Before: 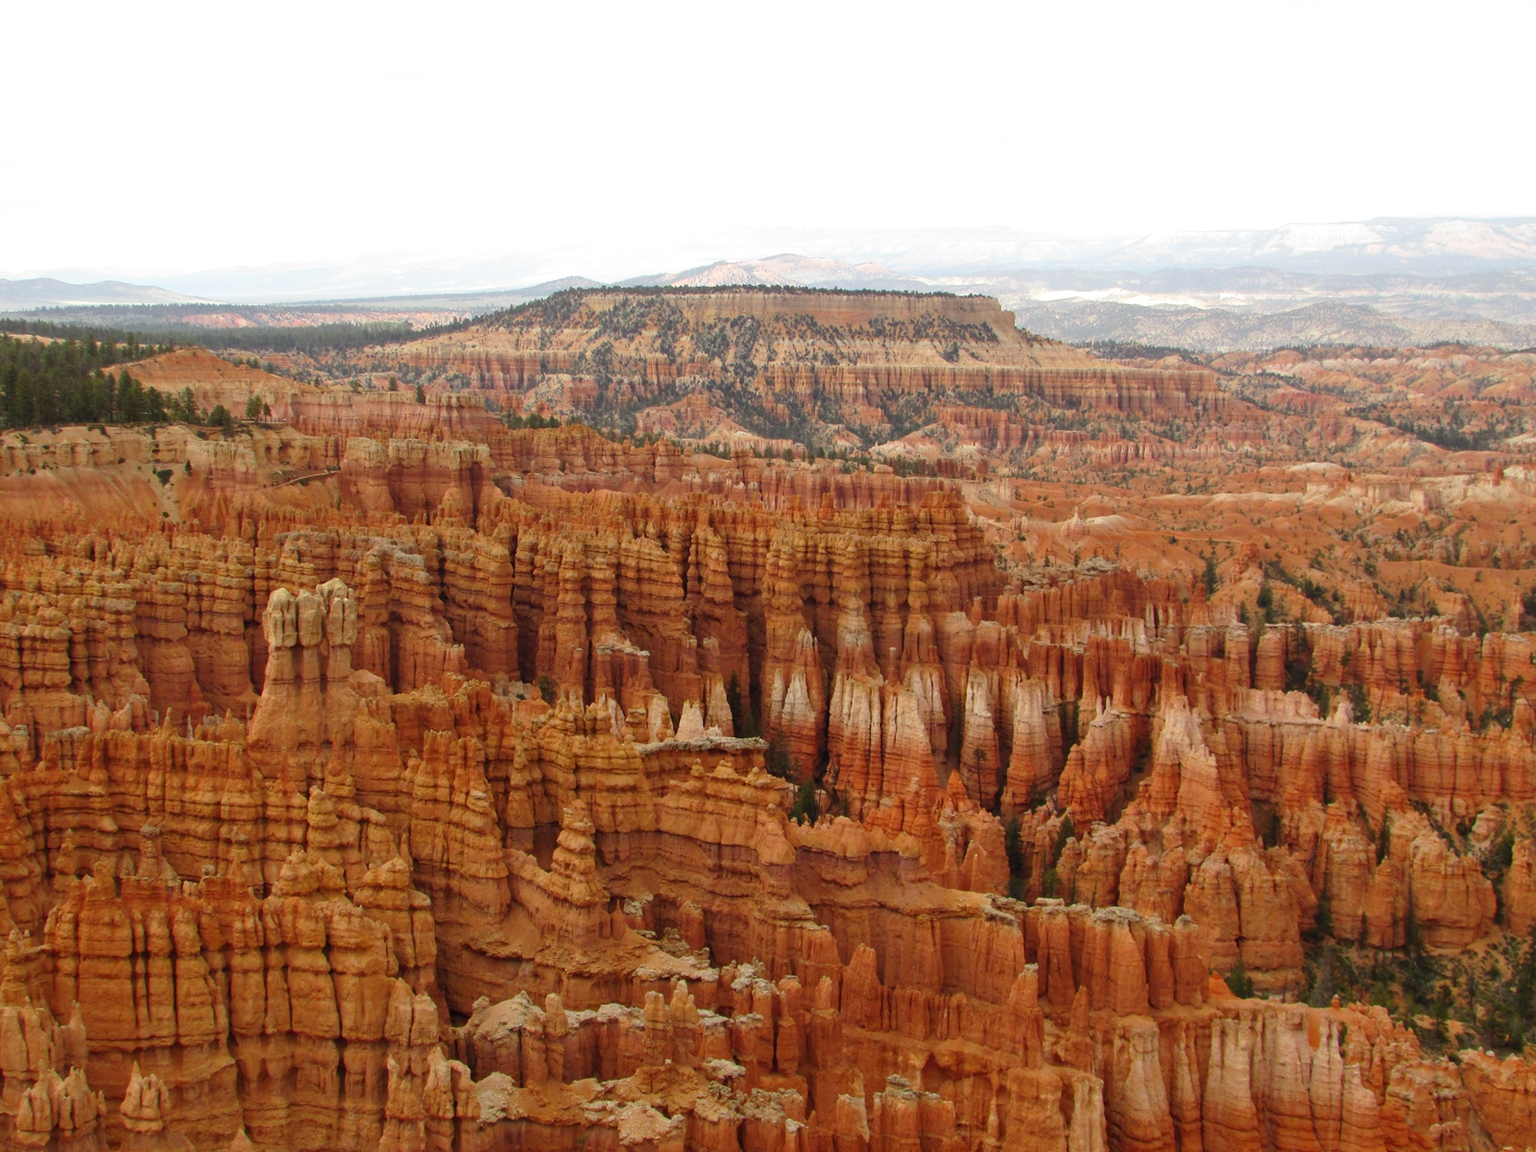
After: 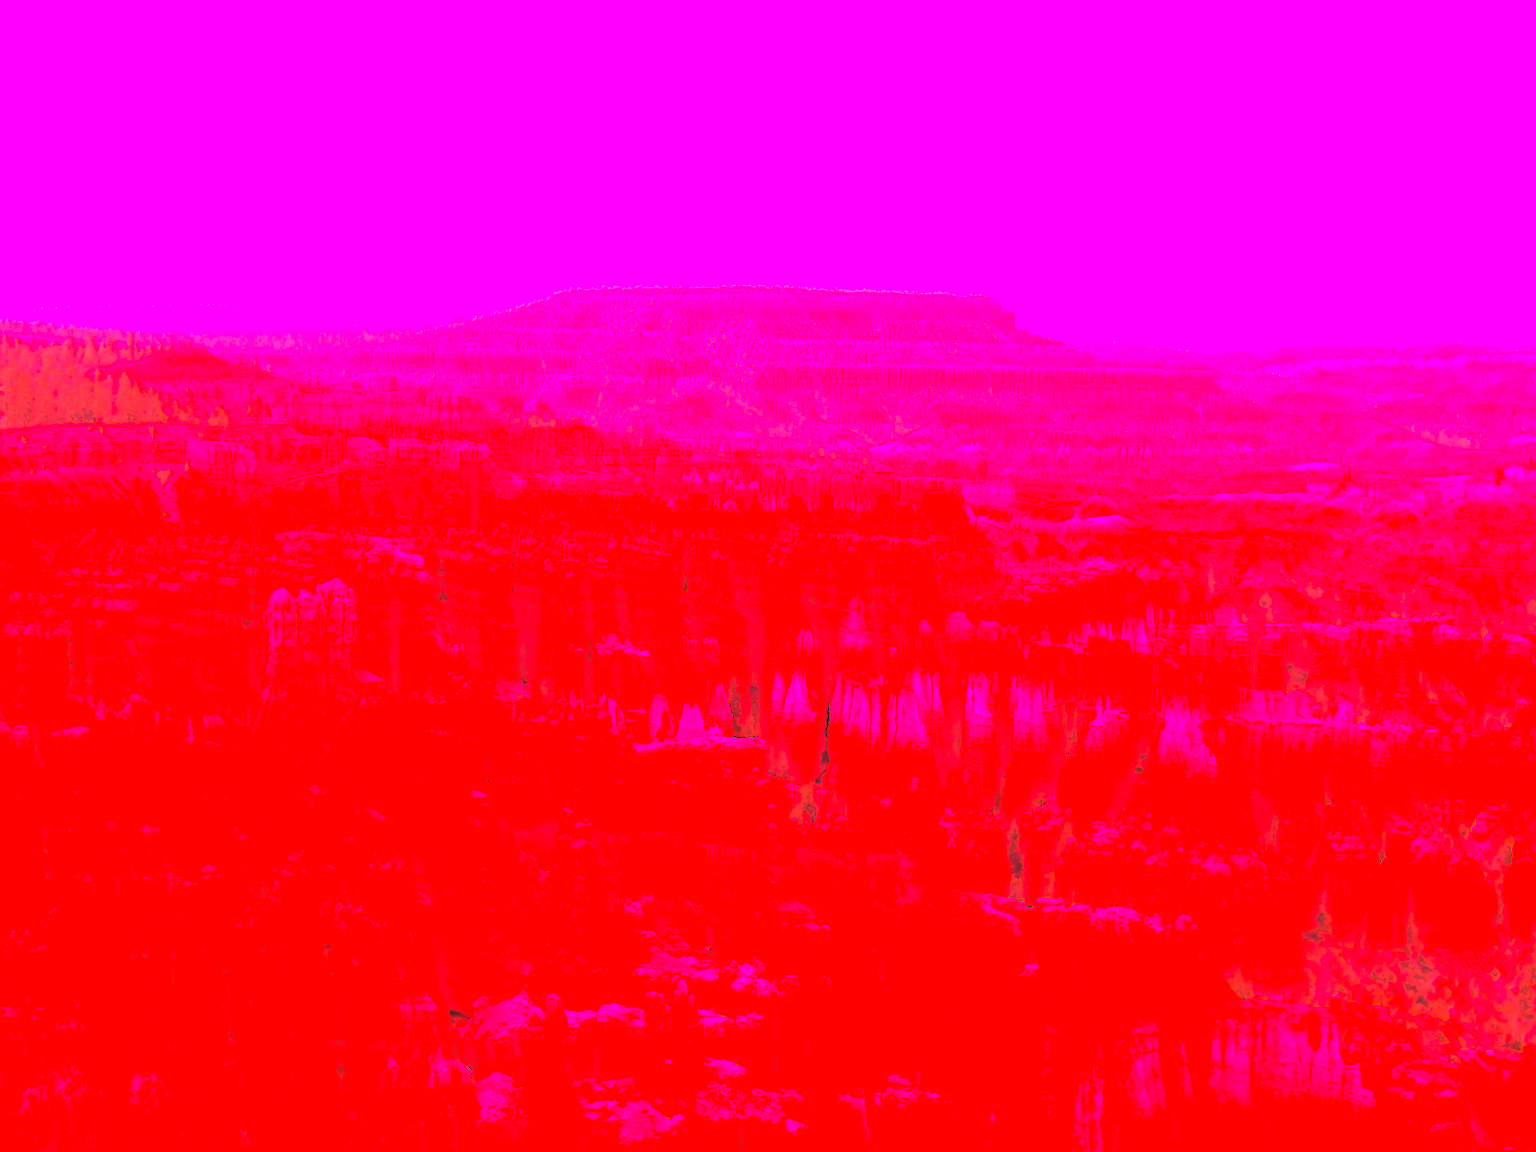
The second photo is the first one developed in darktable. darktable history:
white balance: red 4.26, blue 1.802
exposure: black level correction 0, exposure 0.7 EV, compensate exposure bias true, compensate highlight preservation false
contrast brightness saturation: contrast -0.1, brightness 0.05, saturation 0.08
